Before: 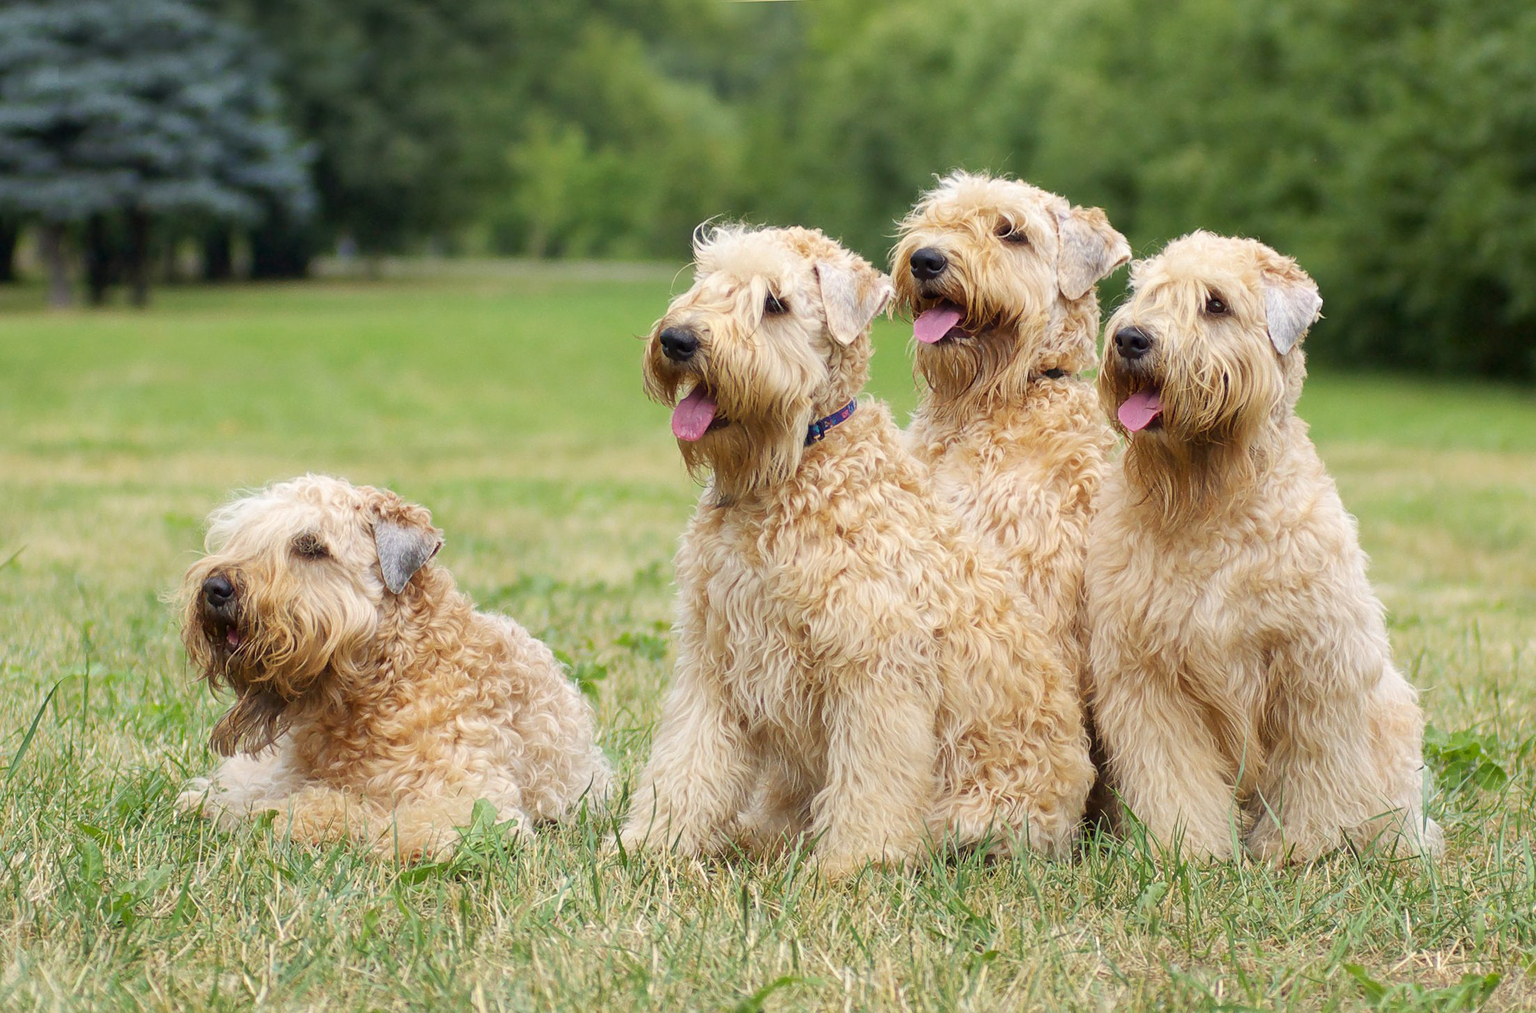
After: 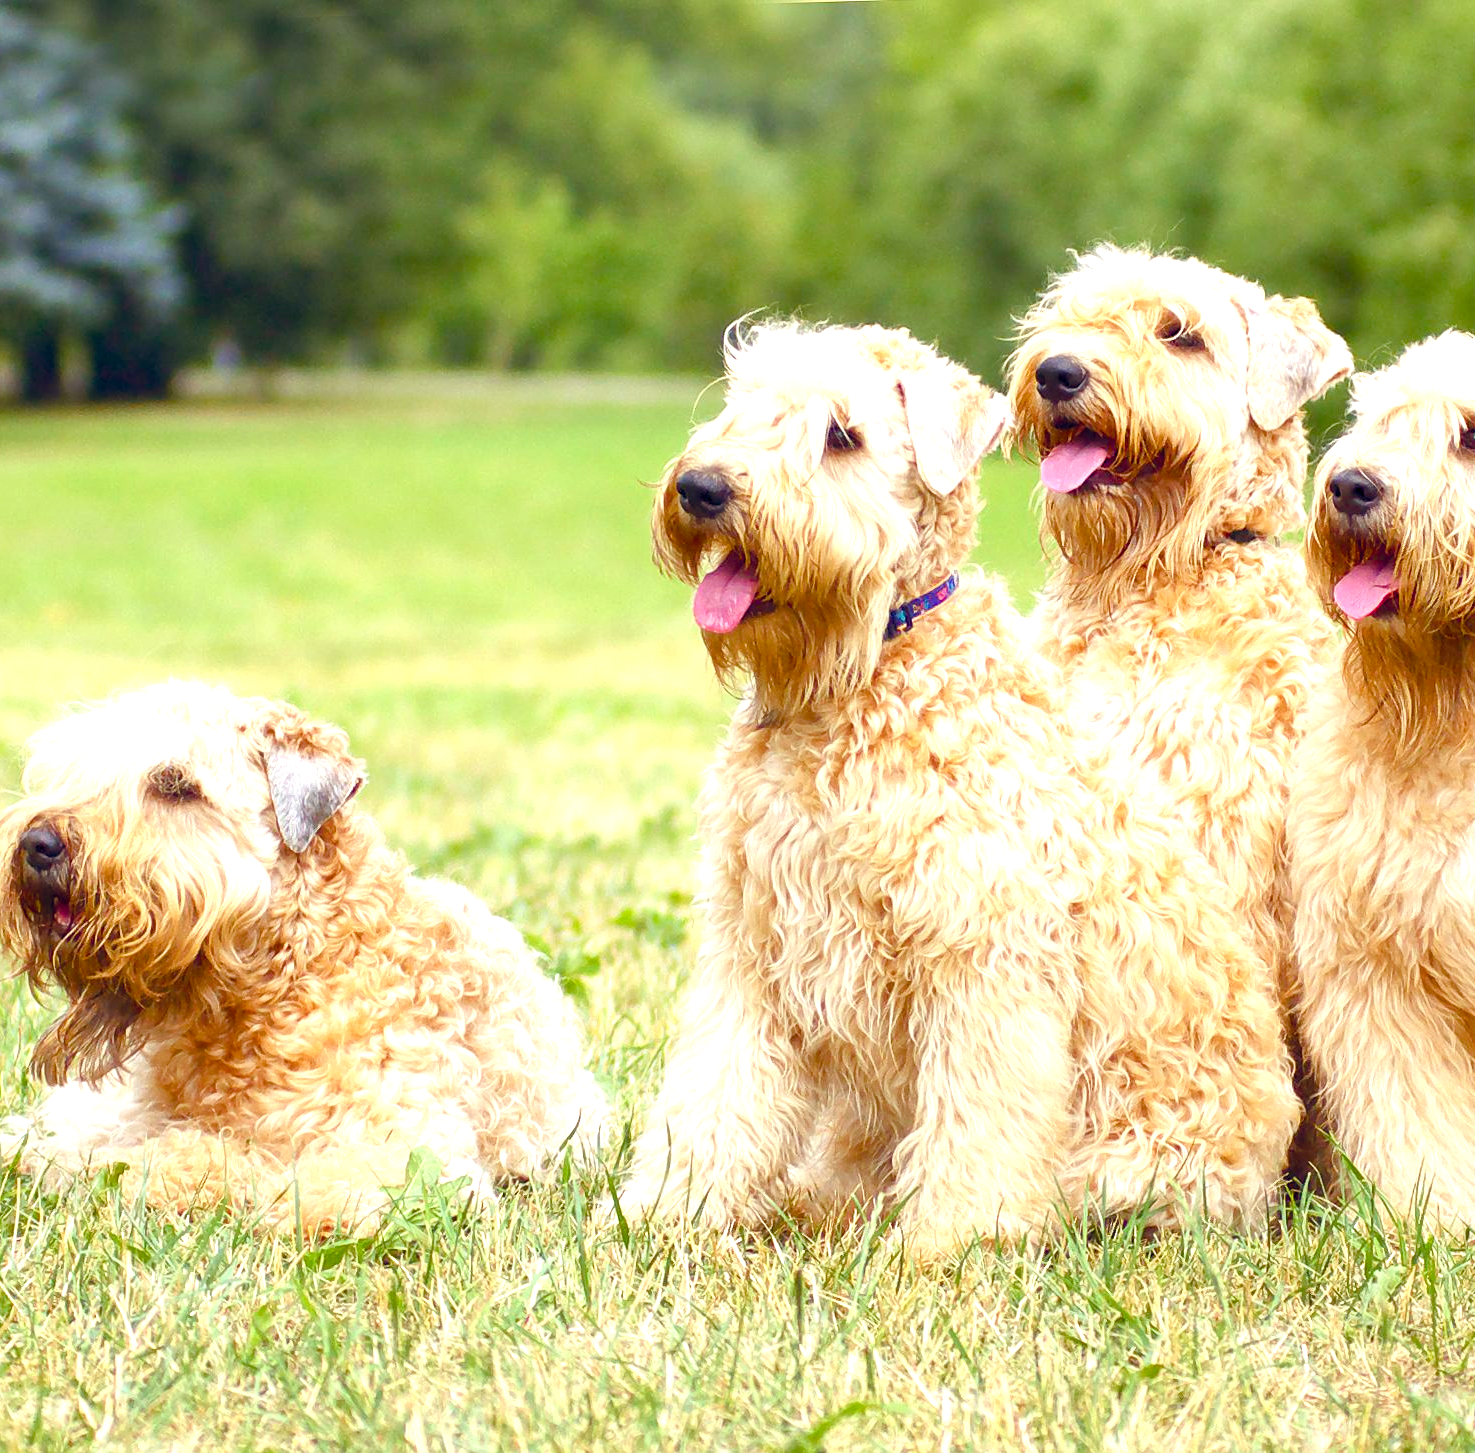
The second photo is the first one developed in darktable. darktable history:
crop and rotate: left 12.329%, right 20.77%
levels: black 0.067%
exposure: exposure 0.949 EV, compensate highlight preservation false
color balance rgb: power › chroma 1.06%, power › hue 26.52°, global offset › chroma 0.122%, global offset › hue 253.64°, linear chroma grading › global chroma 8.631%, perceptual saturation grading › global saturation 20%, perceptual saturation grading › highlights -25.894%, perceptual saturation grading › shadows 49.959%
